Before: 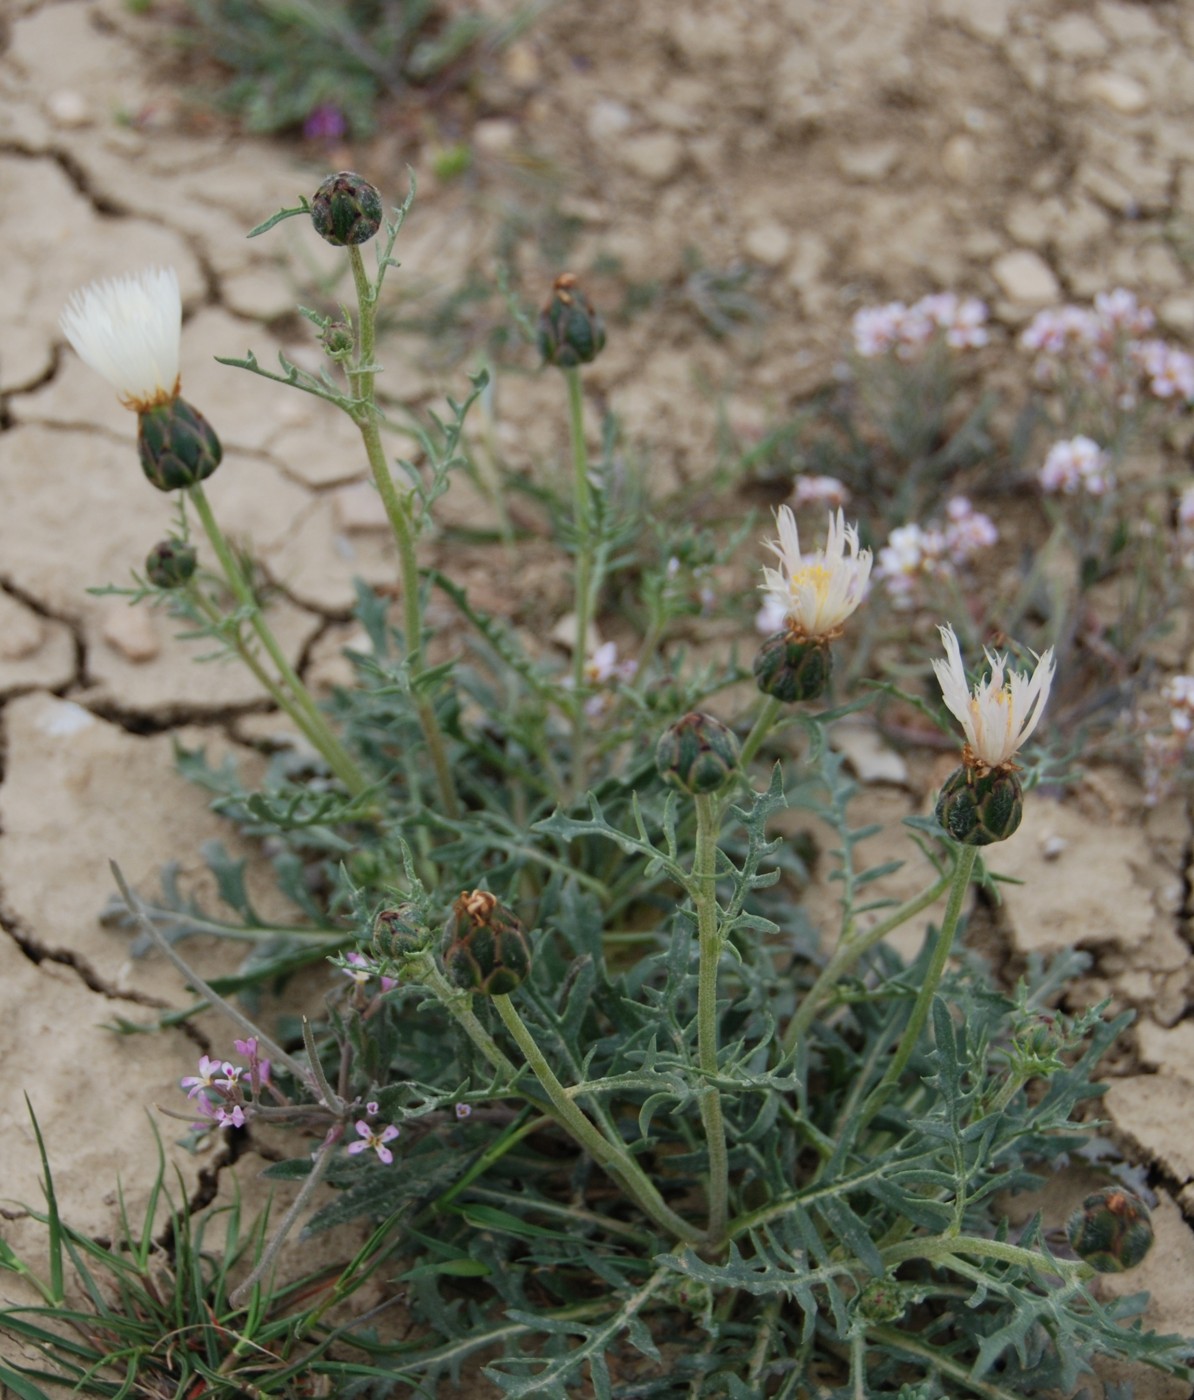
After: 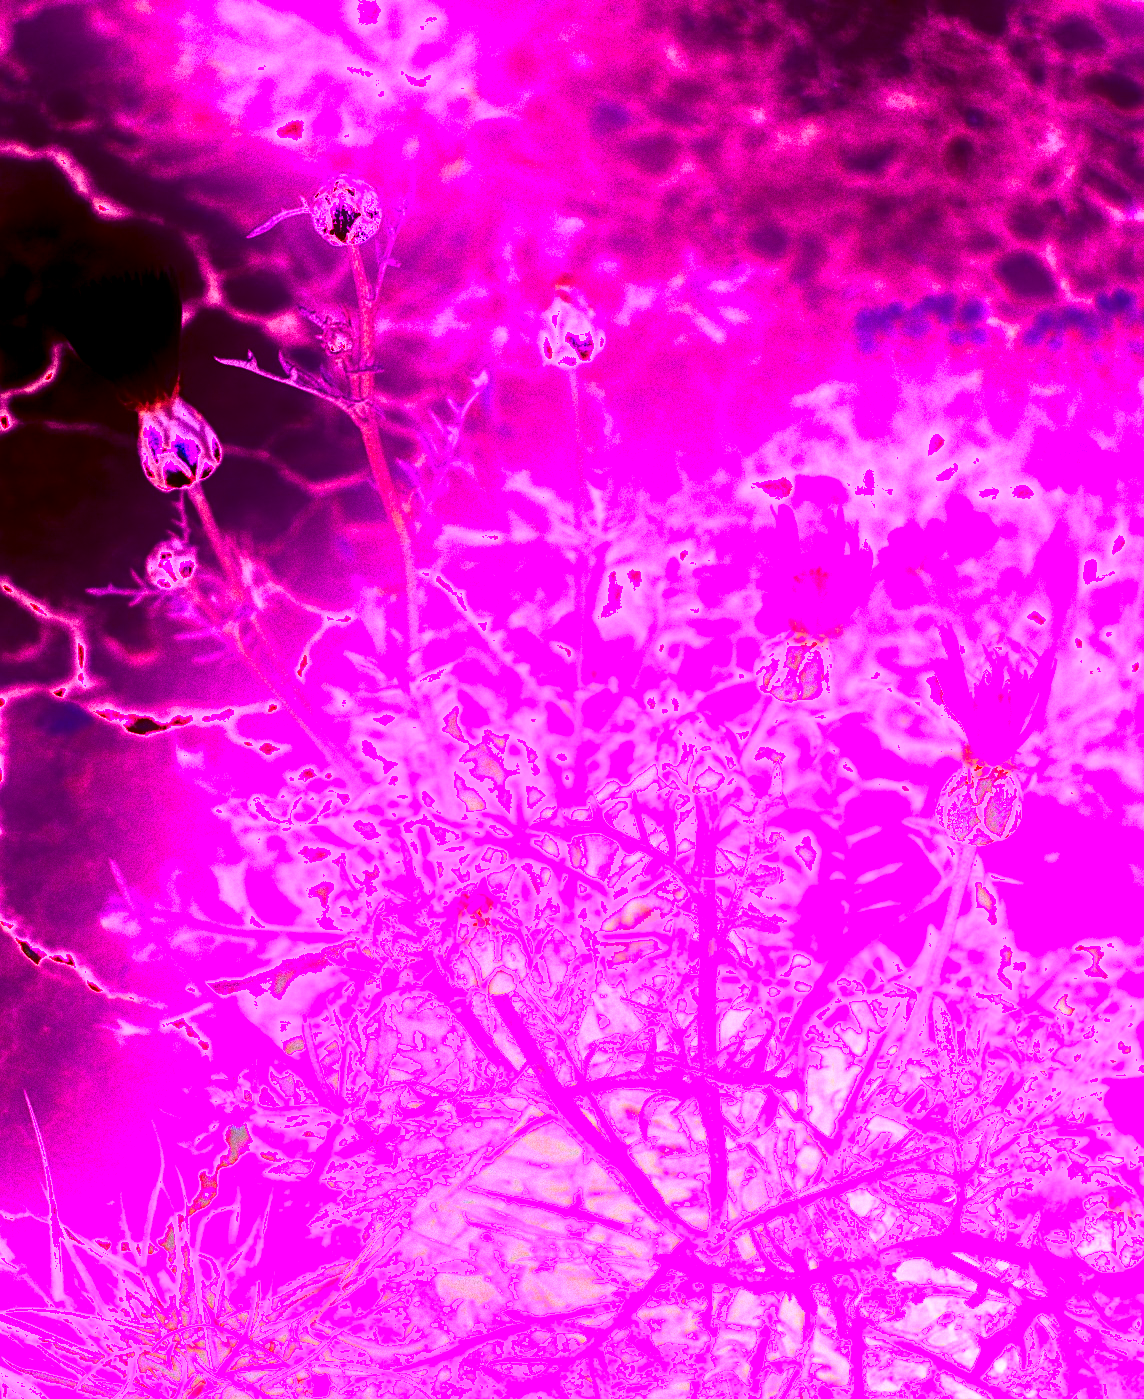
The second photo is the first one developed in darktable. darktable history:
crop: right 4.126%, bottom 0.031%
grain: coarseness 10.62 ISO, strength 55.56%
sharpen: on, module defaults
shadows and highlights: shadows 35, highlights -35, soften with gaussian
local contrast: on, module defaults
bloom: size 38%, threshold 95%, strength 30%
white balance: red 8, blue 8
